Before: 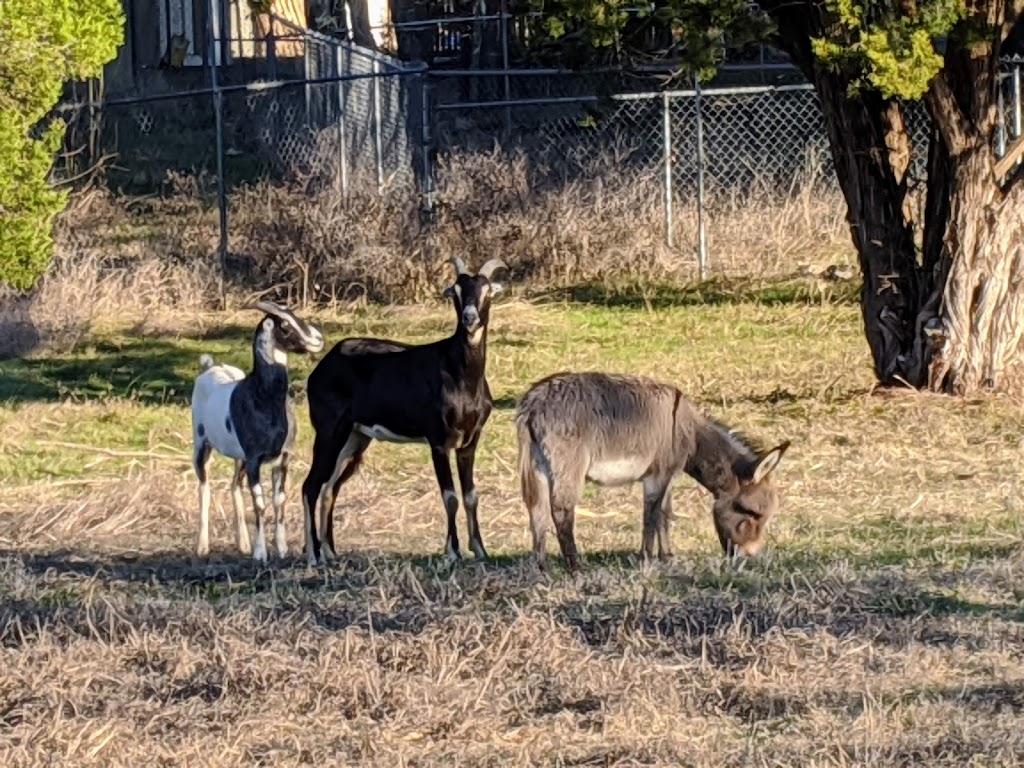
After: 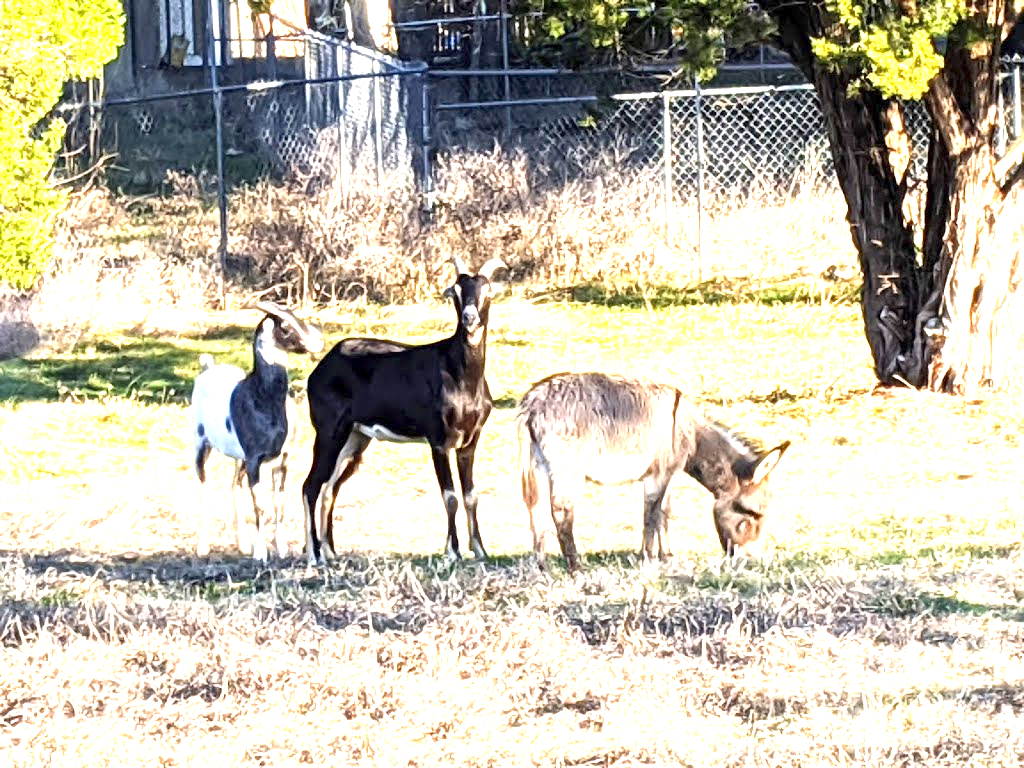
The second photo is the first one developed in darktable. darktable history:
exposure: exposure 2.205 EV, compensate highlight preservation false
